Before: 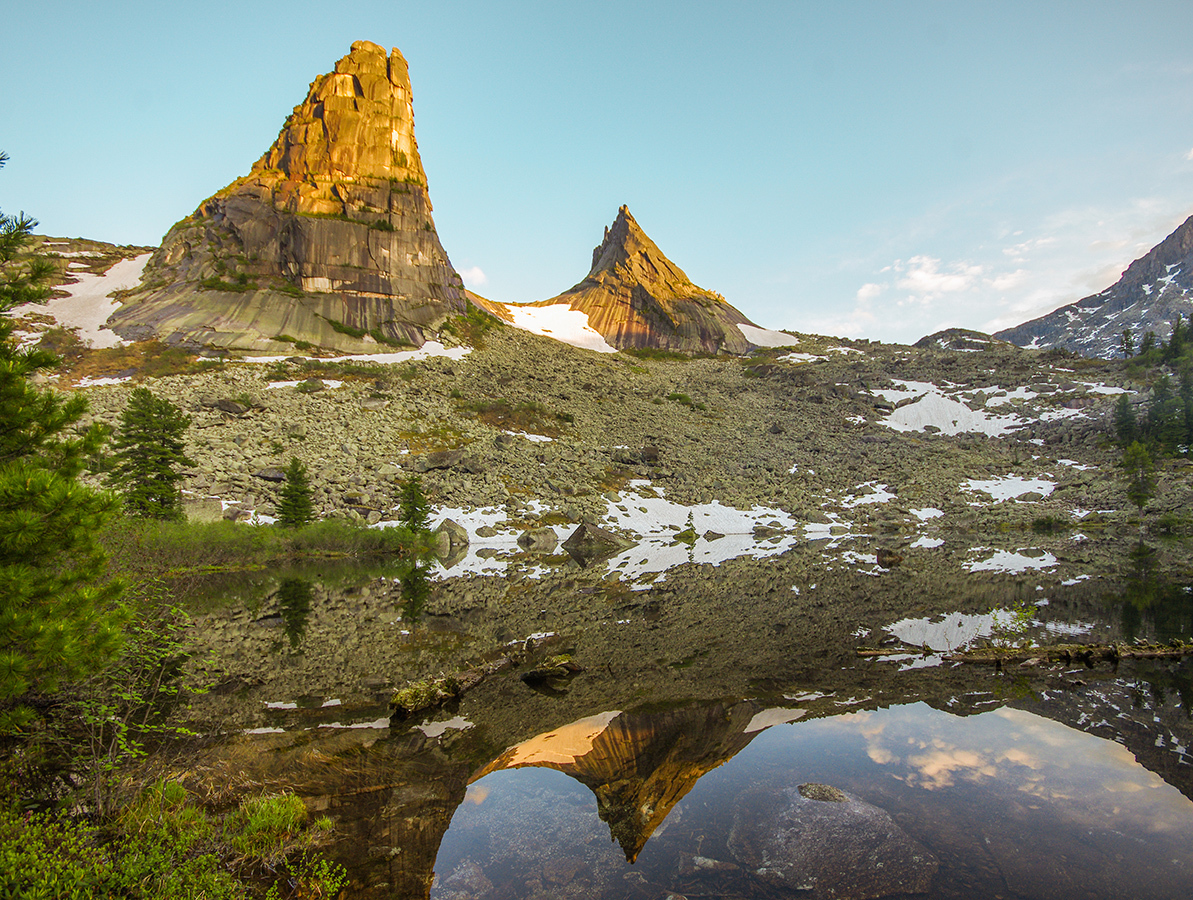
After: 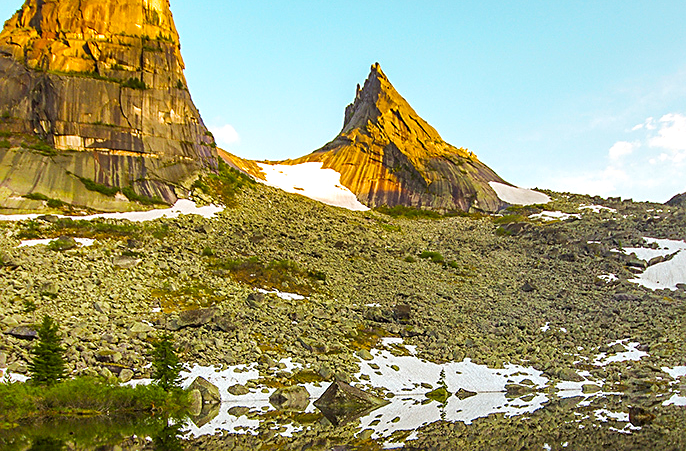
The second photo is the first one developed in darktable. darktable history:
color balance rgb: linear chroma grading › global chroma 8.867%, perceptual saturation grading › global saturation 25.205%, perceptual brilliance grading › highlights 6.864%, perceptual brilliance grading › mid-tones 16.345%, perceptual brilliance grading › shadows -5.14%
sharpen: on, module defaults
crop: left 20.843%, top 15.827%, right 21.613%, bottom 34.033%
base curve: preserve colors none
